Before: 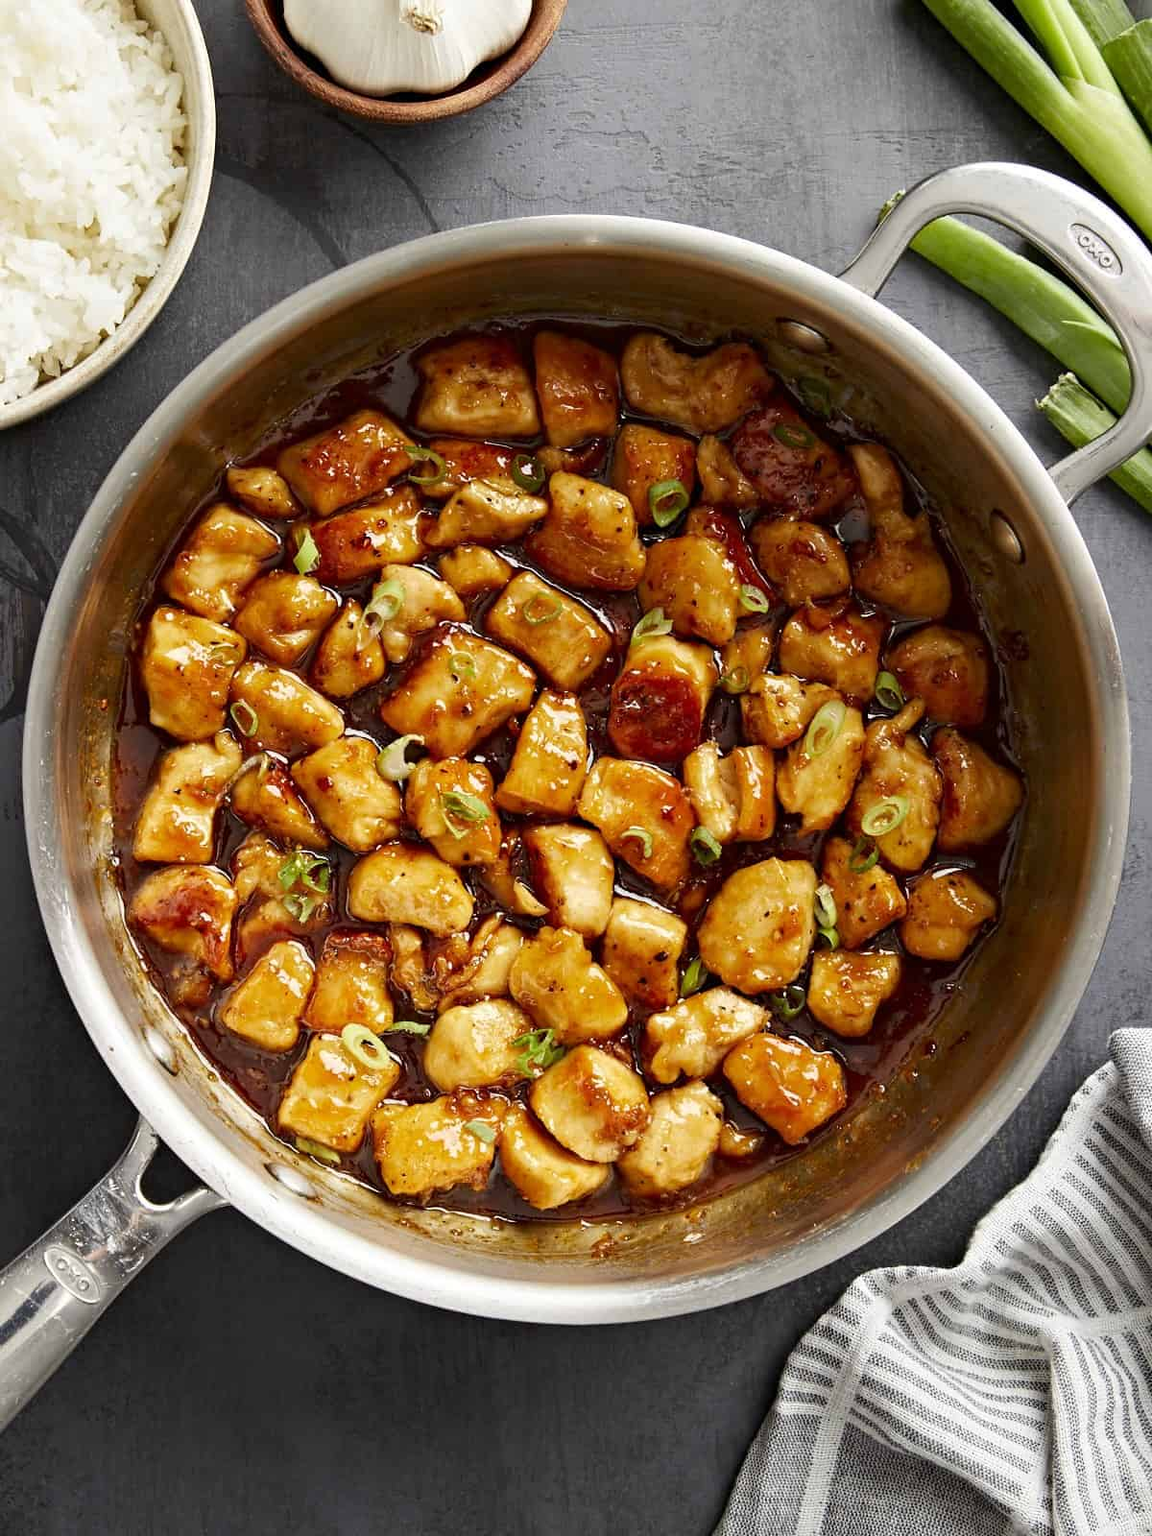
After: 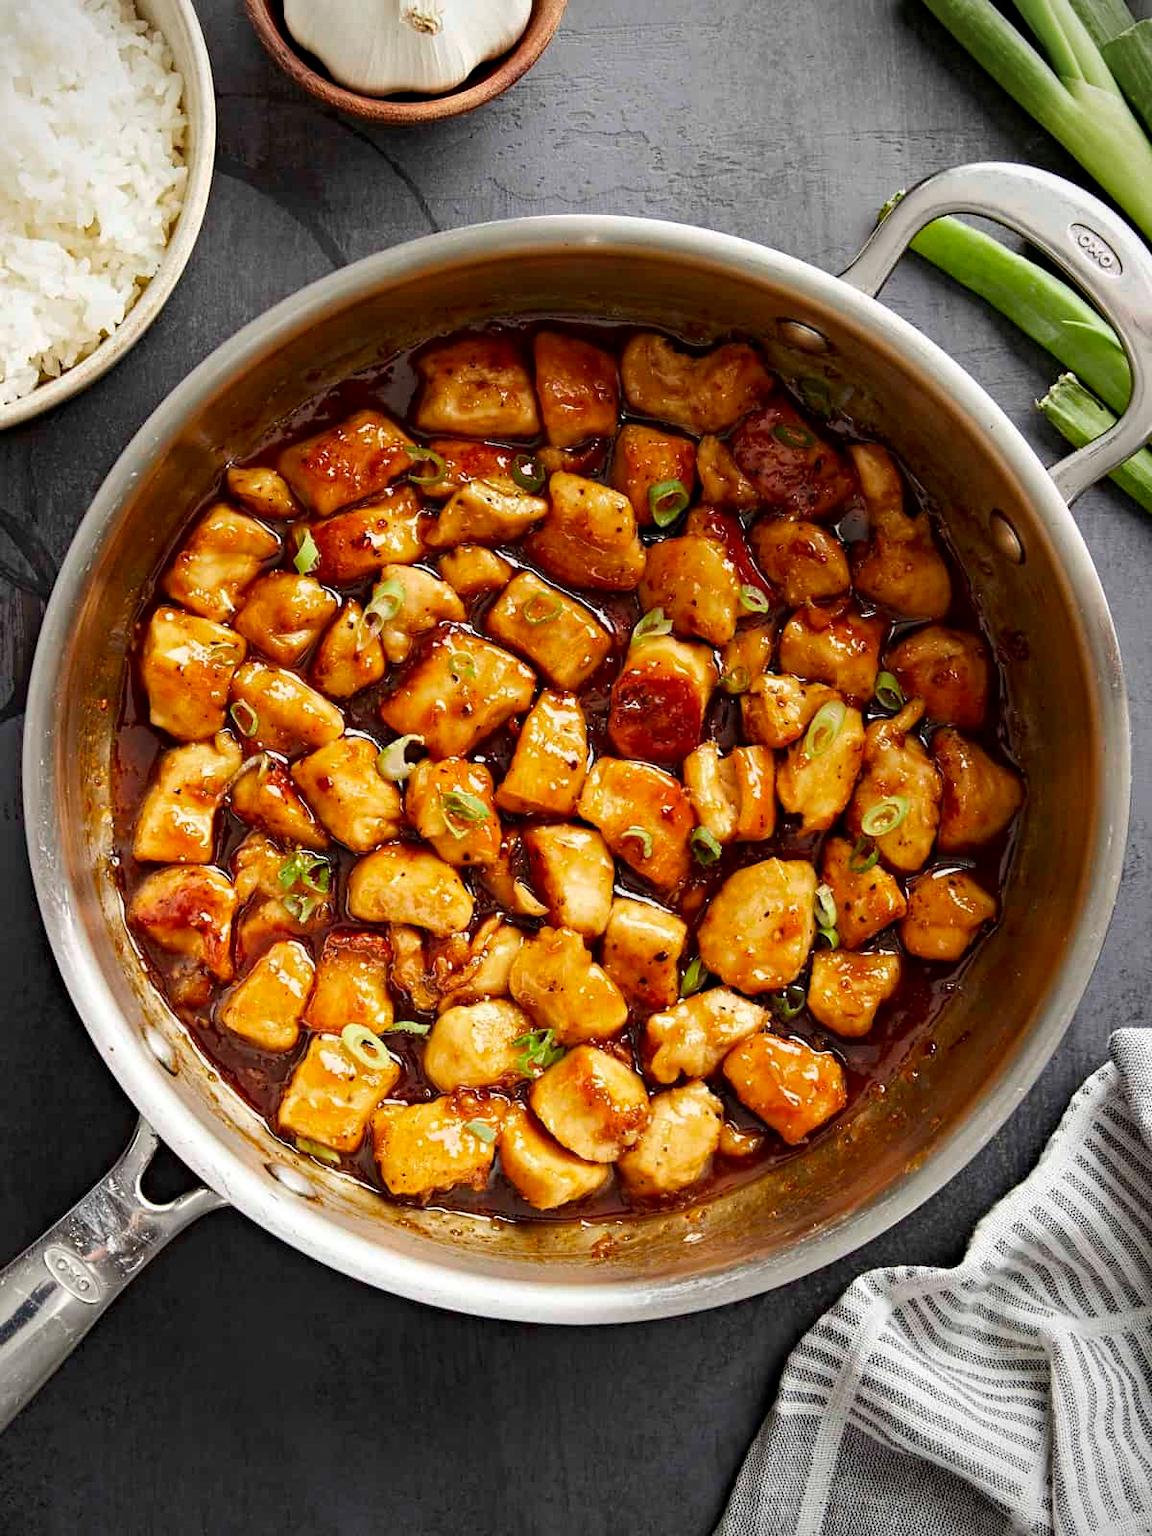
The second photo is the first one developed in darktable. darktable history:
vignetting: fall-off start 91.19%
exposure: compensate highlight preservation false
haze removal: compatibility mode true, adaptive false
